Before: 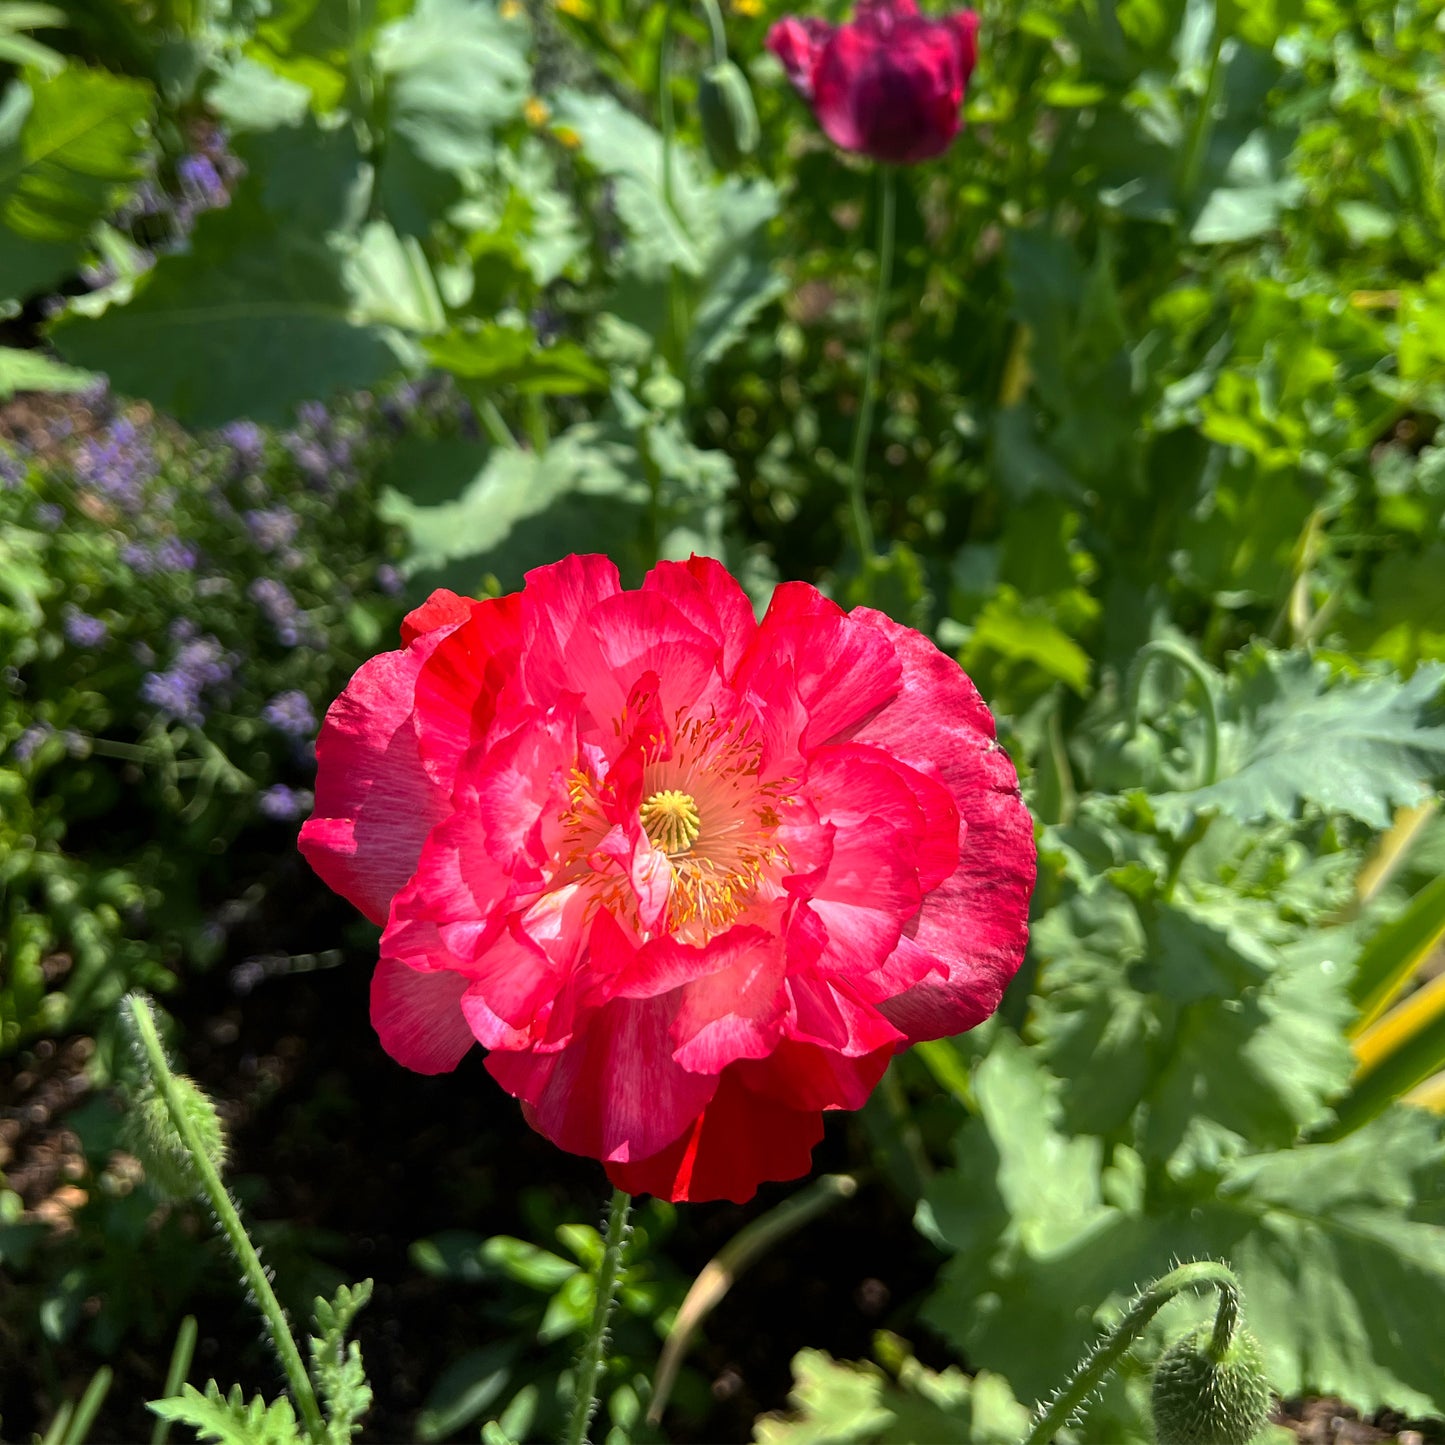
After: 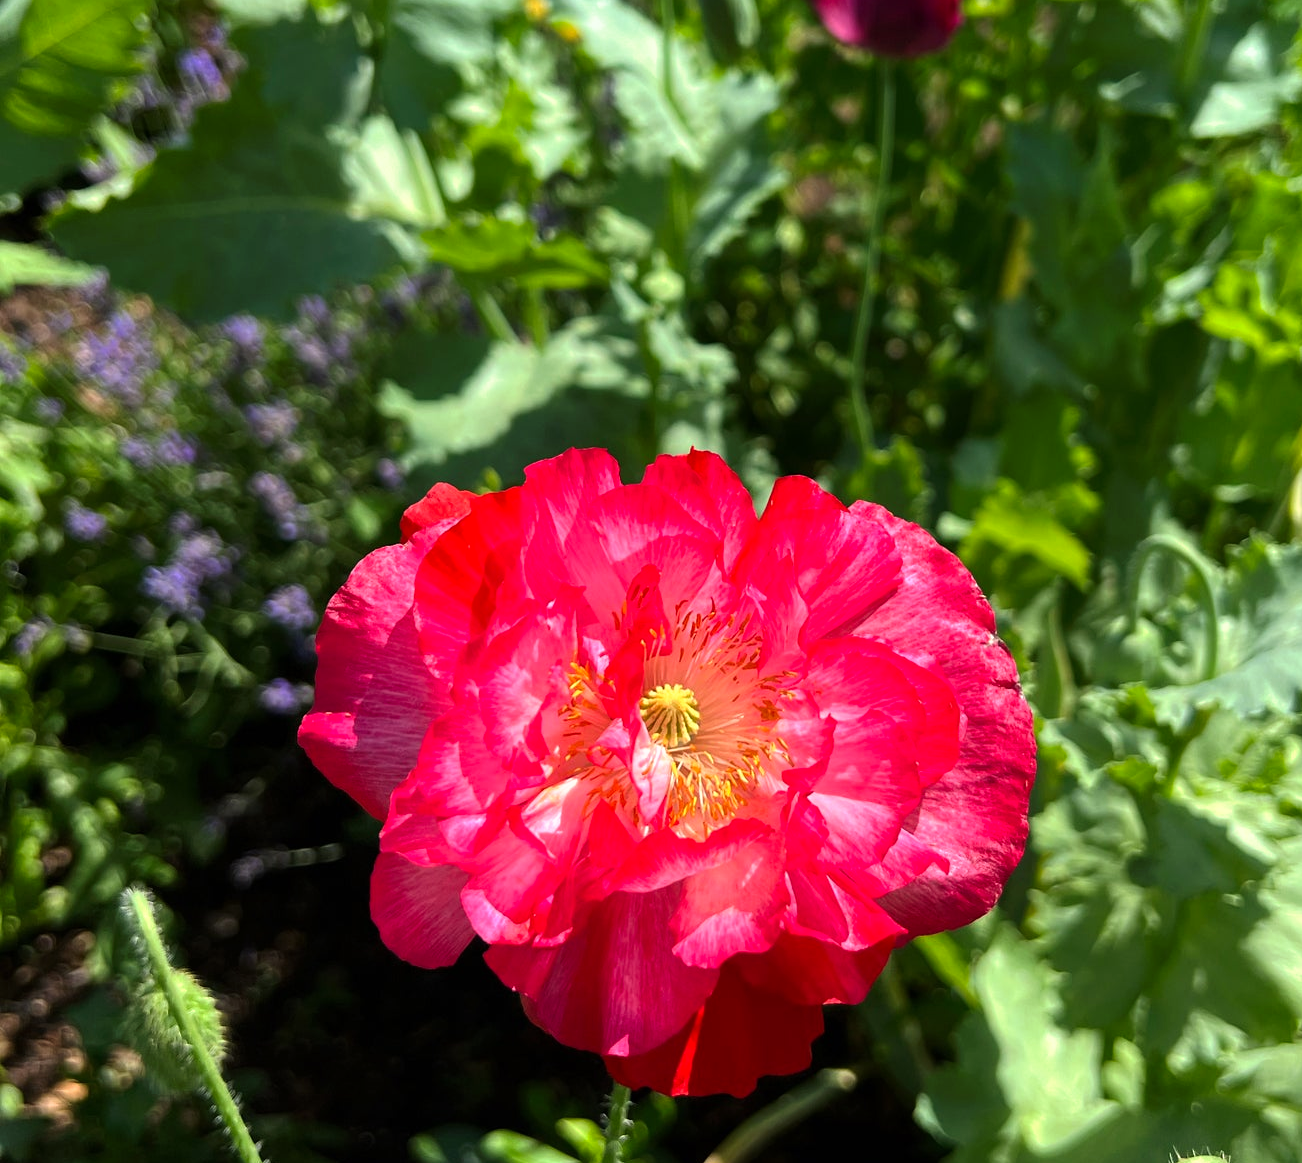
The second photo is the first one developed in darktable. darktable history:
crop: top 7.39%, right 9.833%, bottom 12.075%
tone curve: curves: ch0 [(0, 0) (0.003, 0.002) (0.011, 0.01) (0.025, 0.022) (0.044, 0.039) (0.069, 0.061) (0.1, 0.088) (0.136, 0.126) (0.177, 0.167) (0.224, 0.211) (0.277, 0.27) (0.335, 0.335) (0.399, 0.407) (0.468, 0.485) (0.543, 0.569) (0.623, 0.659) (0.709, 0.756) (0.801, 0.851) (0.898, 0.961) (1, 1)], preserve colors none
